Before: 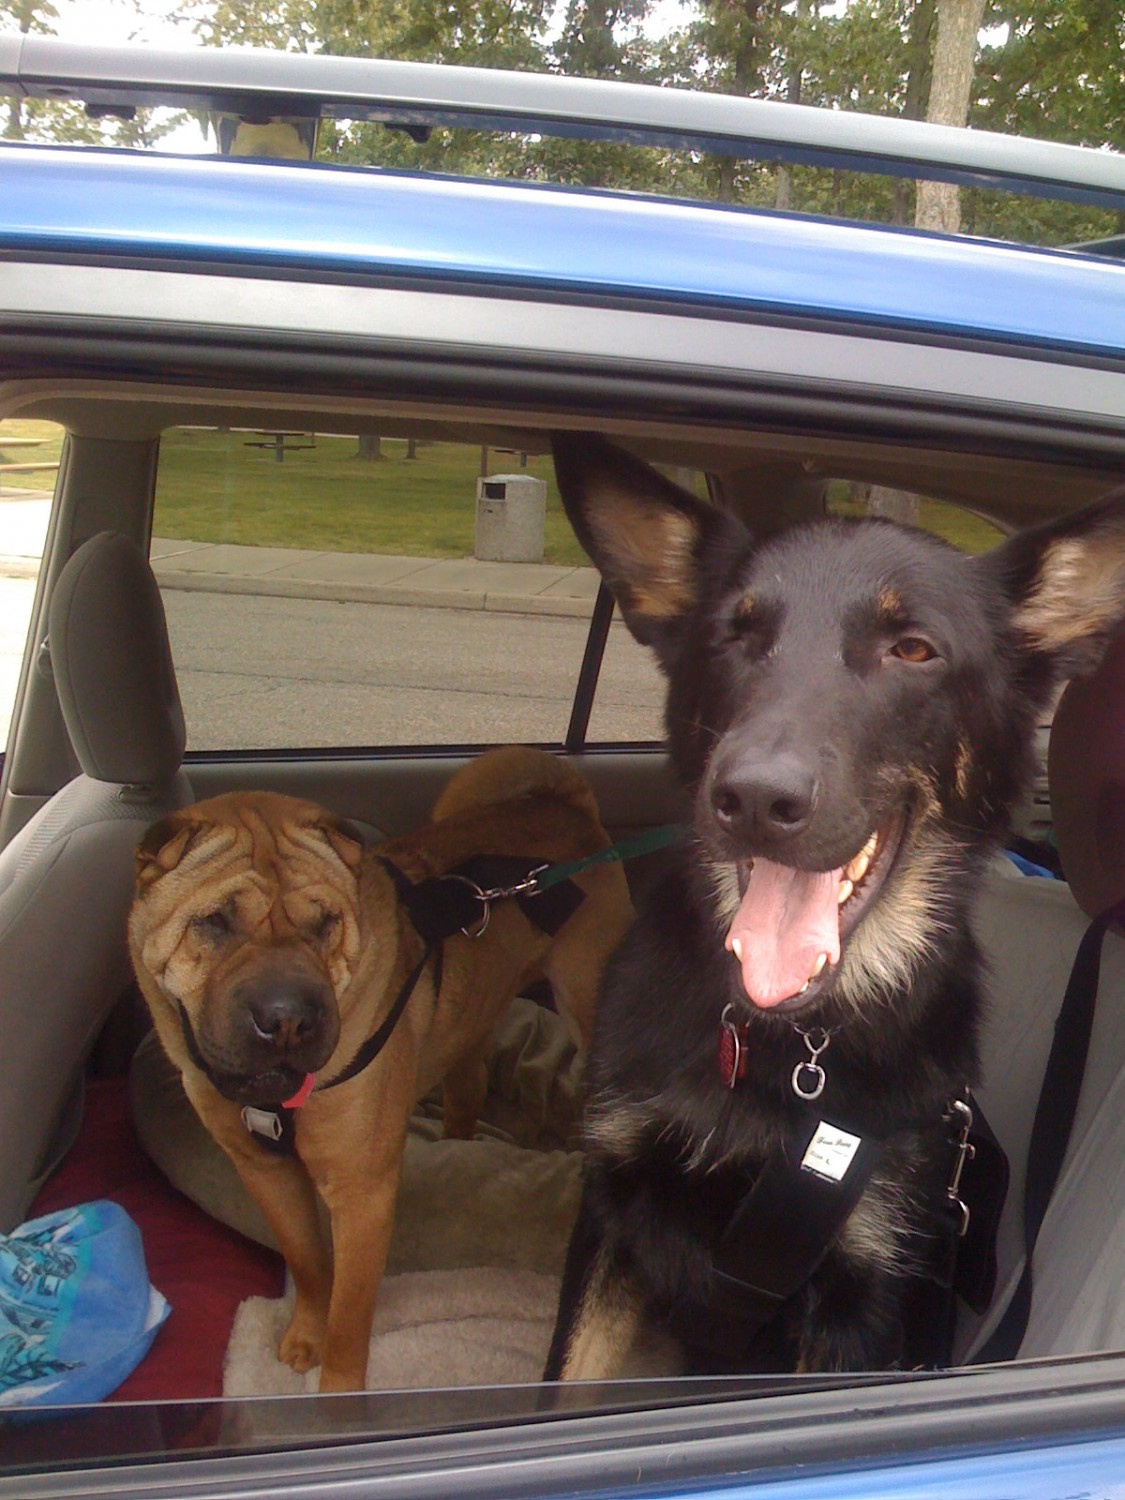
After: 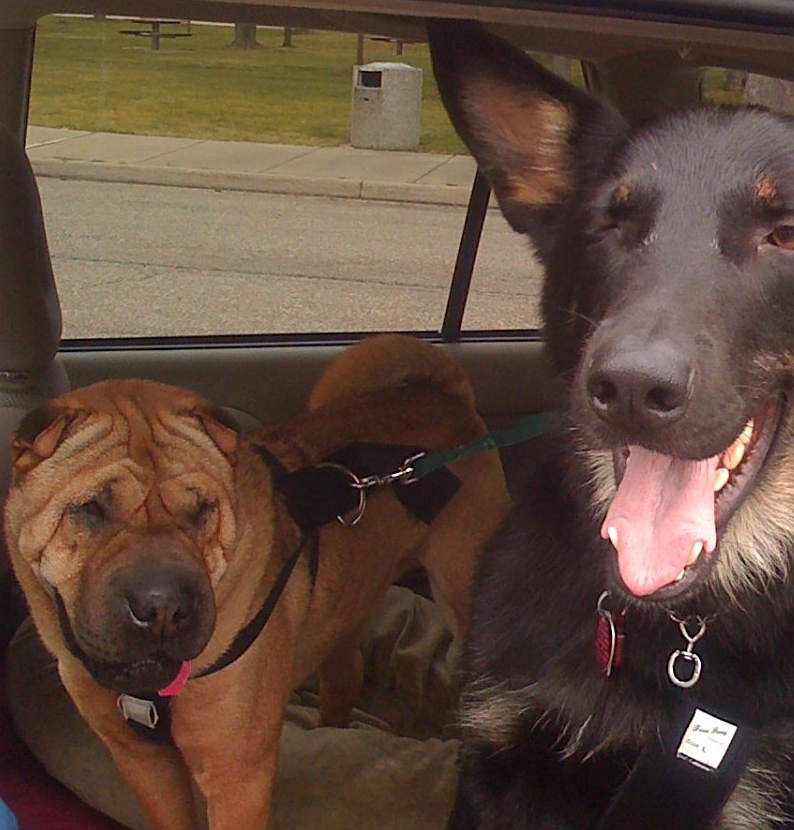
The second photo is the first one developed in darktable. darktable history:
sharpen: amount 0.486
color zones: curves: ch1 [(0.263, 0.53) (0.376, 0.287) (0.487, 0.512) (0.748, 0.547) (1, 0.513)]; ch2 [(0.262, 0.45) (0.751, 0.477)]
crop: left 11.084%, top 27.512%, right 18.321%, bottom 17.127%
